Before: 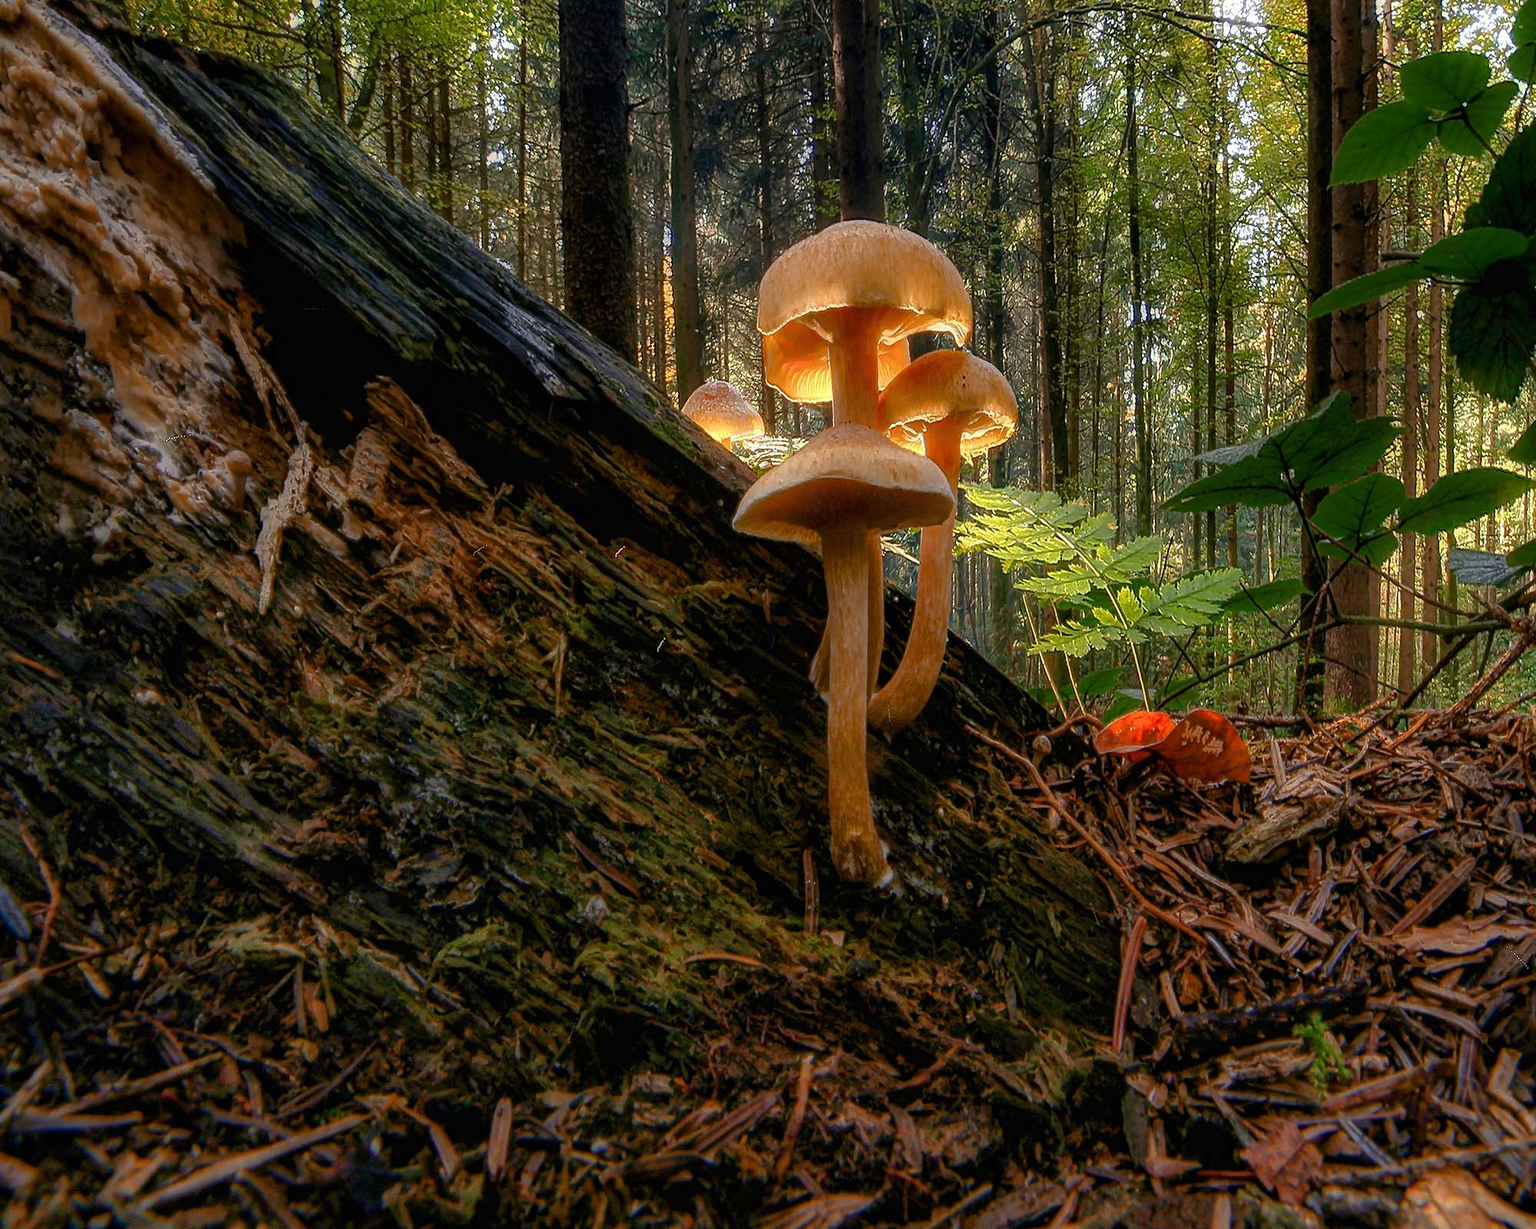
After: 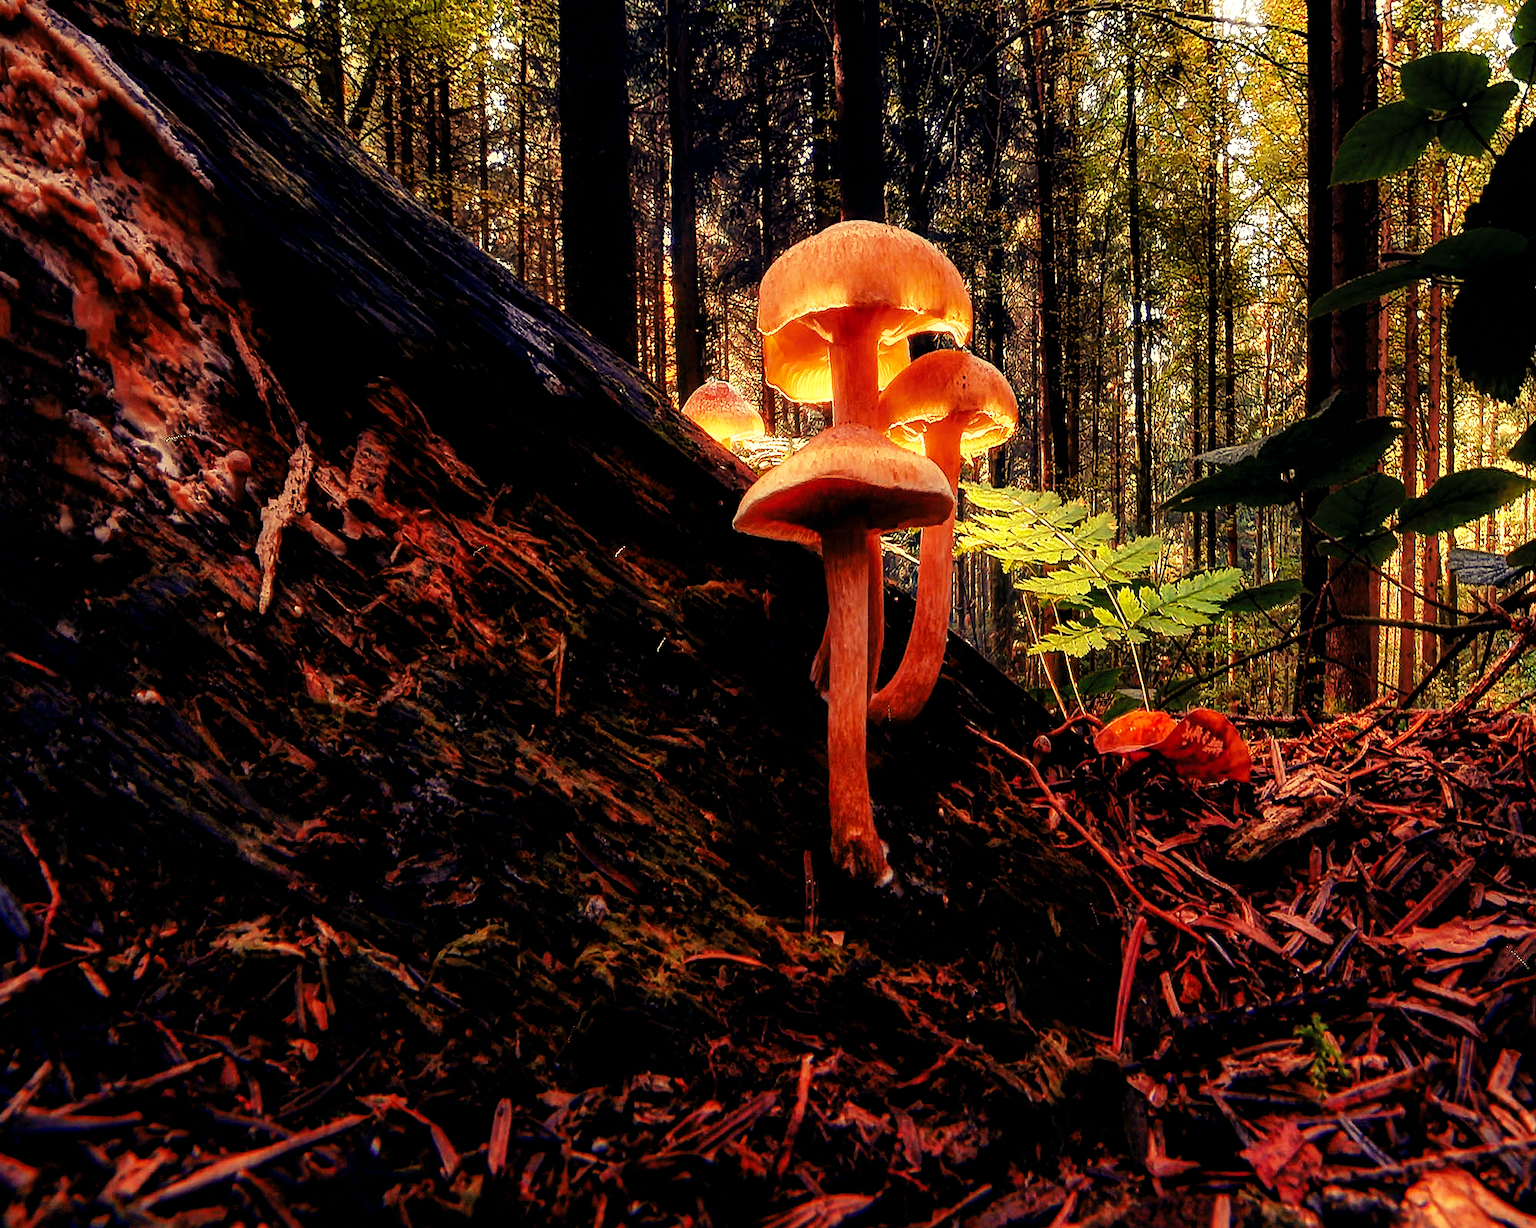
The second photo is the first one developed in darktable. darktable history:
tone curve: curves: ch0 [(0, 0) (0.003, 0.002) (0.011, 0.002) (0.025, 0.002) (0.044, 0.002) (0.069, 0.002) (0.1, 0.003) (0.136, 0.008) (0.177, 0.03) (0.224, 0.058) (0.277, 0.139) (0.335, 0.233) (0.399, 0.363) (0.468, 0.506) (0.543, 0.649) (0.623, 0.781) (0.709, 0.88) (0.801, 0.956) (0.898, 0.994) (1, 1)], preserve colors none
color look up table: target L [82.68, 85.23, 73.99, 73.7, 79.09, 74.55, 70.63, 69.17, 60.69, 56.54, 55.81, 53.29, 38.33, 0.047, 200.01, 84.78, 82.95, 69.75, 61.21, 63.97, 50.79, 48.17, 47.23, 46.71, 31.86, 41.21, 13.63, 93.59, 73.55, 72.38, 52.29, 49.86, 55.76, 48.68, 38.25, 36.7, 44.24, 36.15, 38.33, 23.52, 19.05, 19.5, 86.7, 72.77, 66.56, 63.14, 47.99, 40.07, 33.53], target a [-16.89, -17.83, -60.53, -54.11, -10.18, -42.45, -58.76, 4.277, -5.115, -32.67, -34.96, -12.09, -18.64, 1.273, 0, -11.35, -16.04, 5.105, 23.01, 10.77, 43.43, 46.05, 34.76, 31.91, 13, 34.94, 10.11, -10.14, 23.42, 22.47, 60.41, 51.45, 28.03, 45.45, 15.41, 27.29, 41.85, 37.96, 31.61, 19.31, 22.51, 23.76, -17.52, -12.48, -36.87, -21.62, -1.336, -2.919, -9.313], target b [61.57, 44.2, 32.23, 18.77, 27.63, 42.12, 50.05, 42.67, 39.39, 20.47, 32.07, 21.32, 20.93, -13.19, 0, 34.37, 58.98, 49.02, 24.82, 28.39, 11.26, 35.48, 14.88, 32.01, 14.97, 28.94, 5.936, 17.72, -16.75, -18.41, -47.24, -8.251, 6.968, -9.936, -27.21, -60.17, -26.17, -73.69, 8.441, -14.67, -29.75, -29.37, -10.94, -6.031, -2.958, -33.13, 5.667, -11.7, -6.089], num patches 49
